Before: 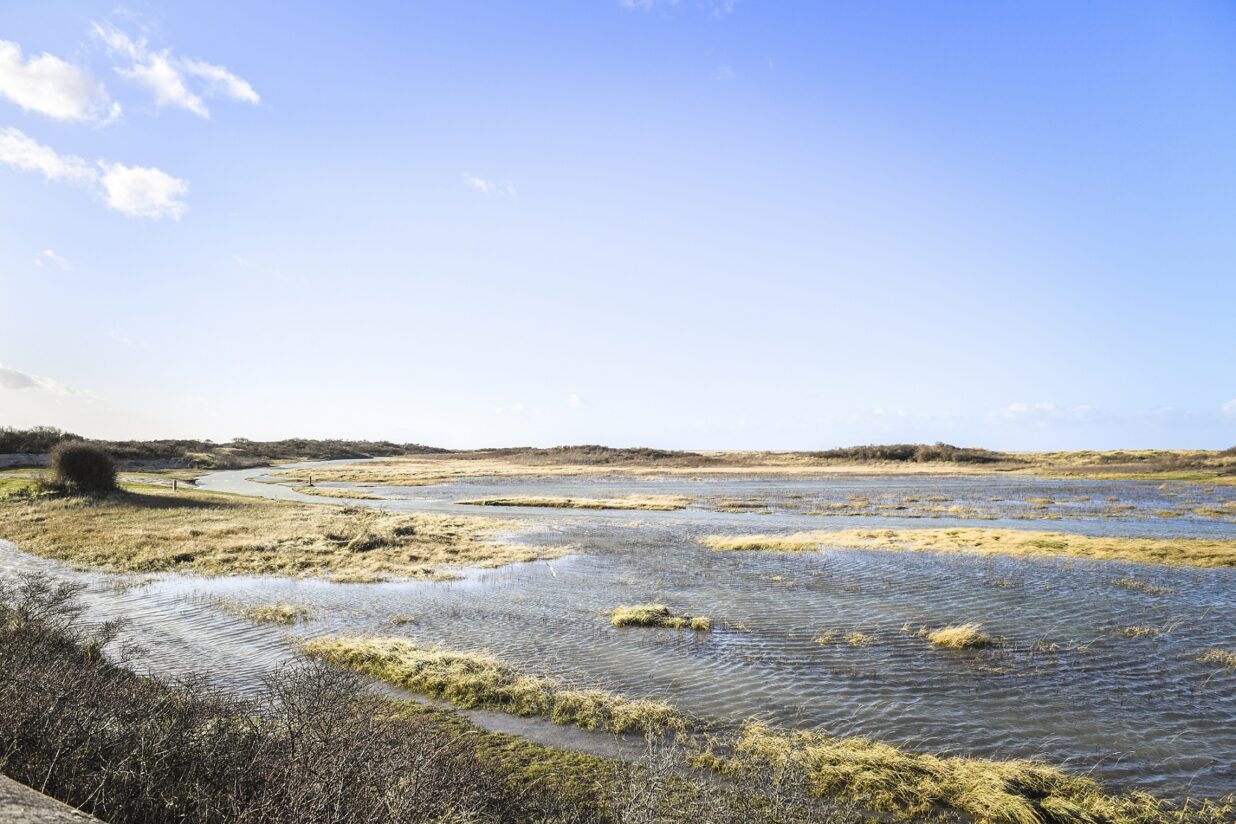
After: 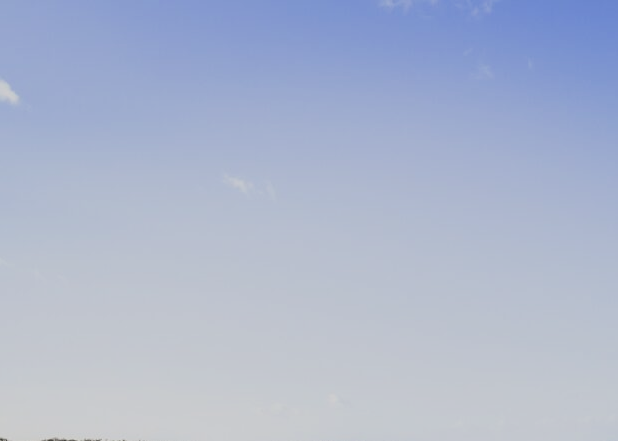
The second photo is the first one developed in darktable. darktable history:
filmic rgb: black relative exposure -5 EV, hardness 2.88, contrast 1.4, highlights saturation mix -30%
tone equalizer: -7 EV -0.63 EV, -6 EV 1 EV, -5 EV -0.45 EV, -4 EV 0.43 EV, -3 EV 0.41 EV, -2 EV 0.15 EV, -1 EV -0.15 EV, +0 EV -0.39 EV, smoothing diameter 25%, edges refinement/feathering 10, preserve details guided filter
exposure: black level correction -0.014, exposure -0.193 EV, compensate highlight preservation false
crop: left 19.556%, right 30.401%, bottom 46.458%
